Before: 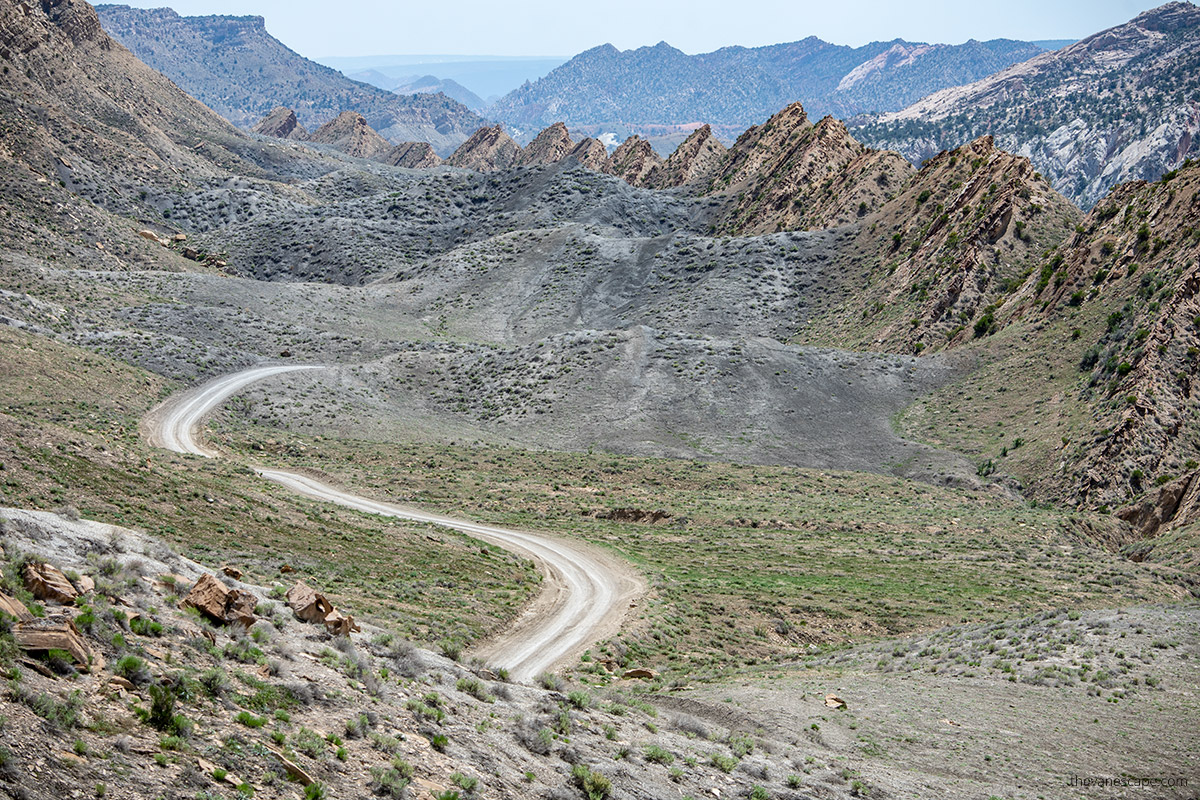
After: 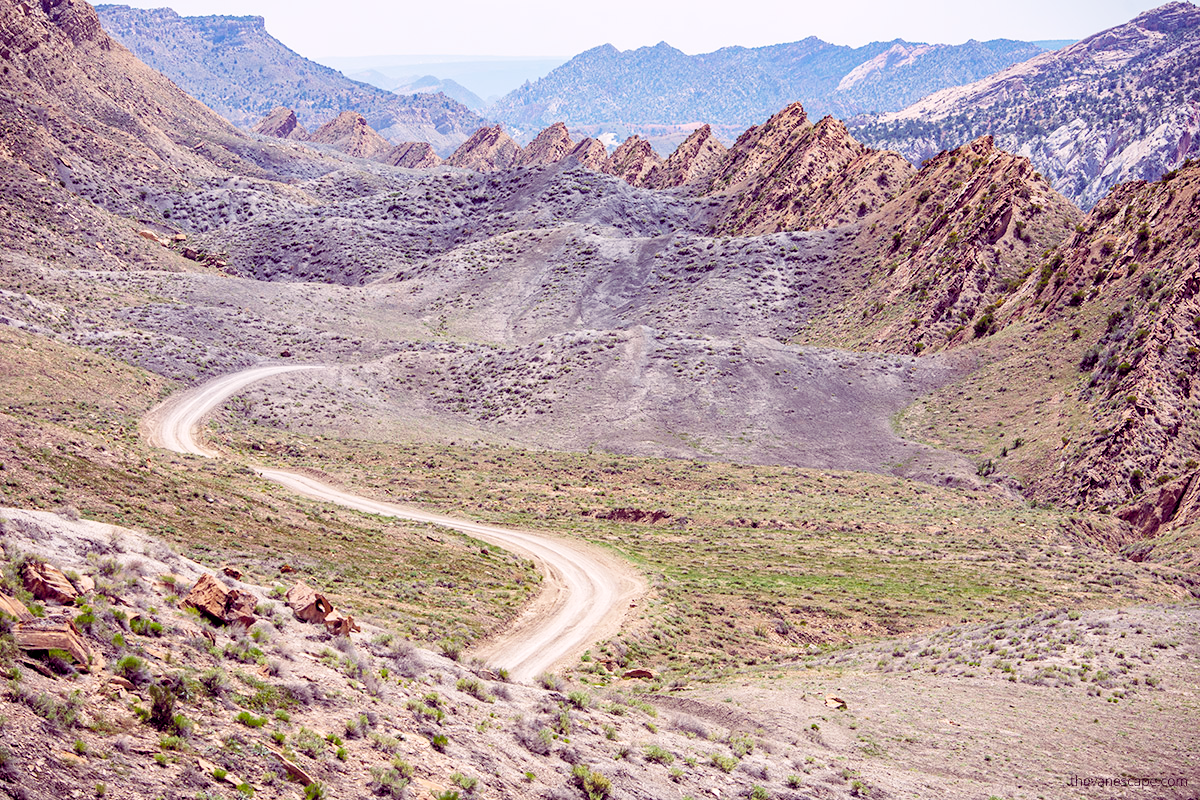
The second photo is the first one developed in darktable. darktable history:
color balance rgb: shadows lift › chroma 6.43%, shadows lift › hue 305.74°, highlights gain › chroma 2.43%, highlights gain › hue 35.74°, global offset › chroma 0.28%, global offset › hue 320.29°, linear chroma grading › global chroma 5.5%, perceptual saturation grading › global saturation 30%, contrast 5.15%
white balance: emerald 1
base curve: curves: ch0 [(0, 0) (0.204, 0.334) (0.55, 0.733) (1, 1)], preserve colors none
